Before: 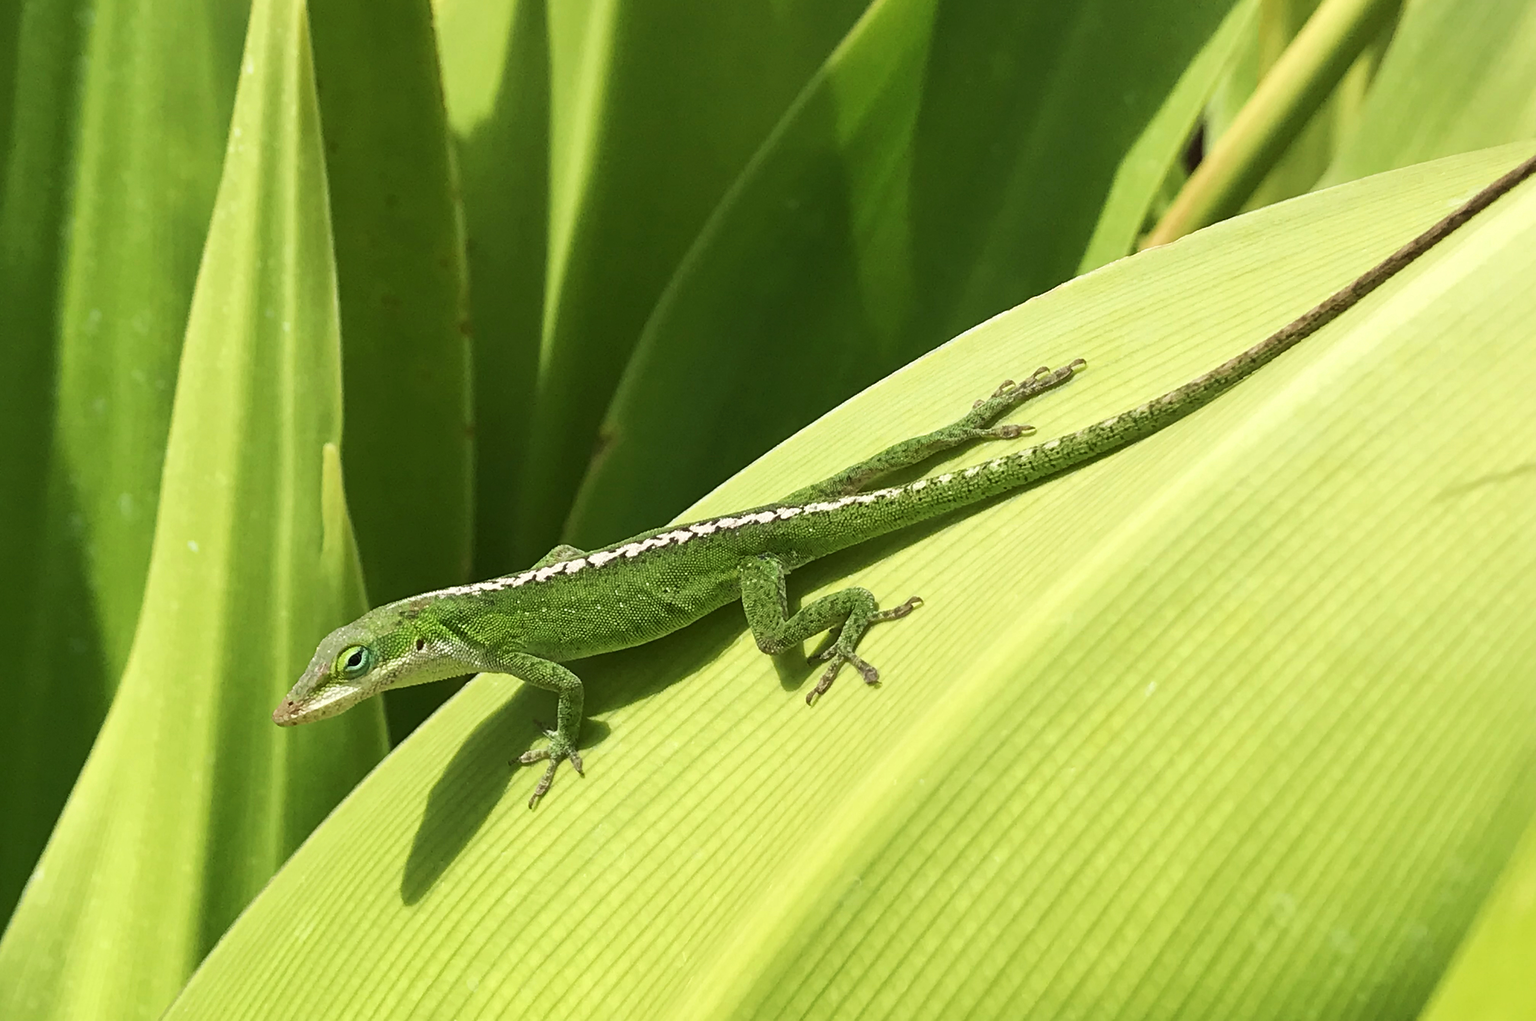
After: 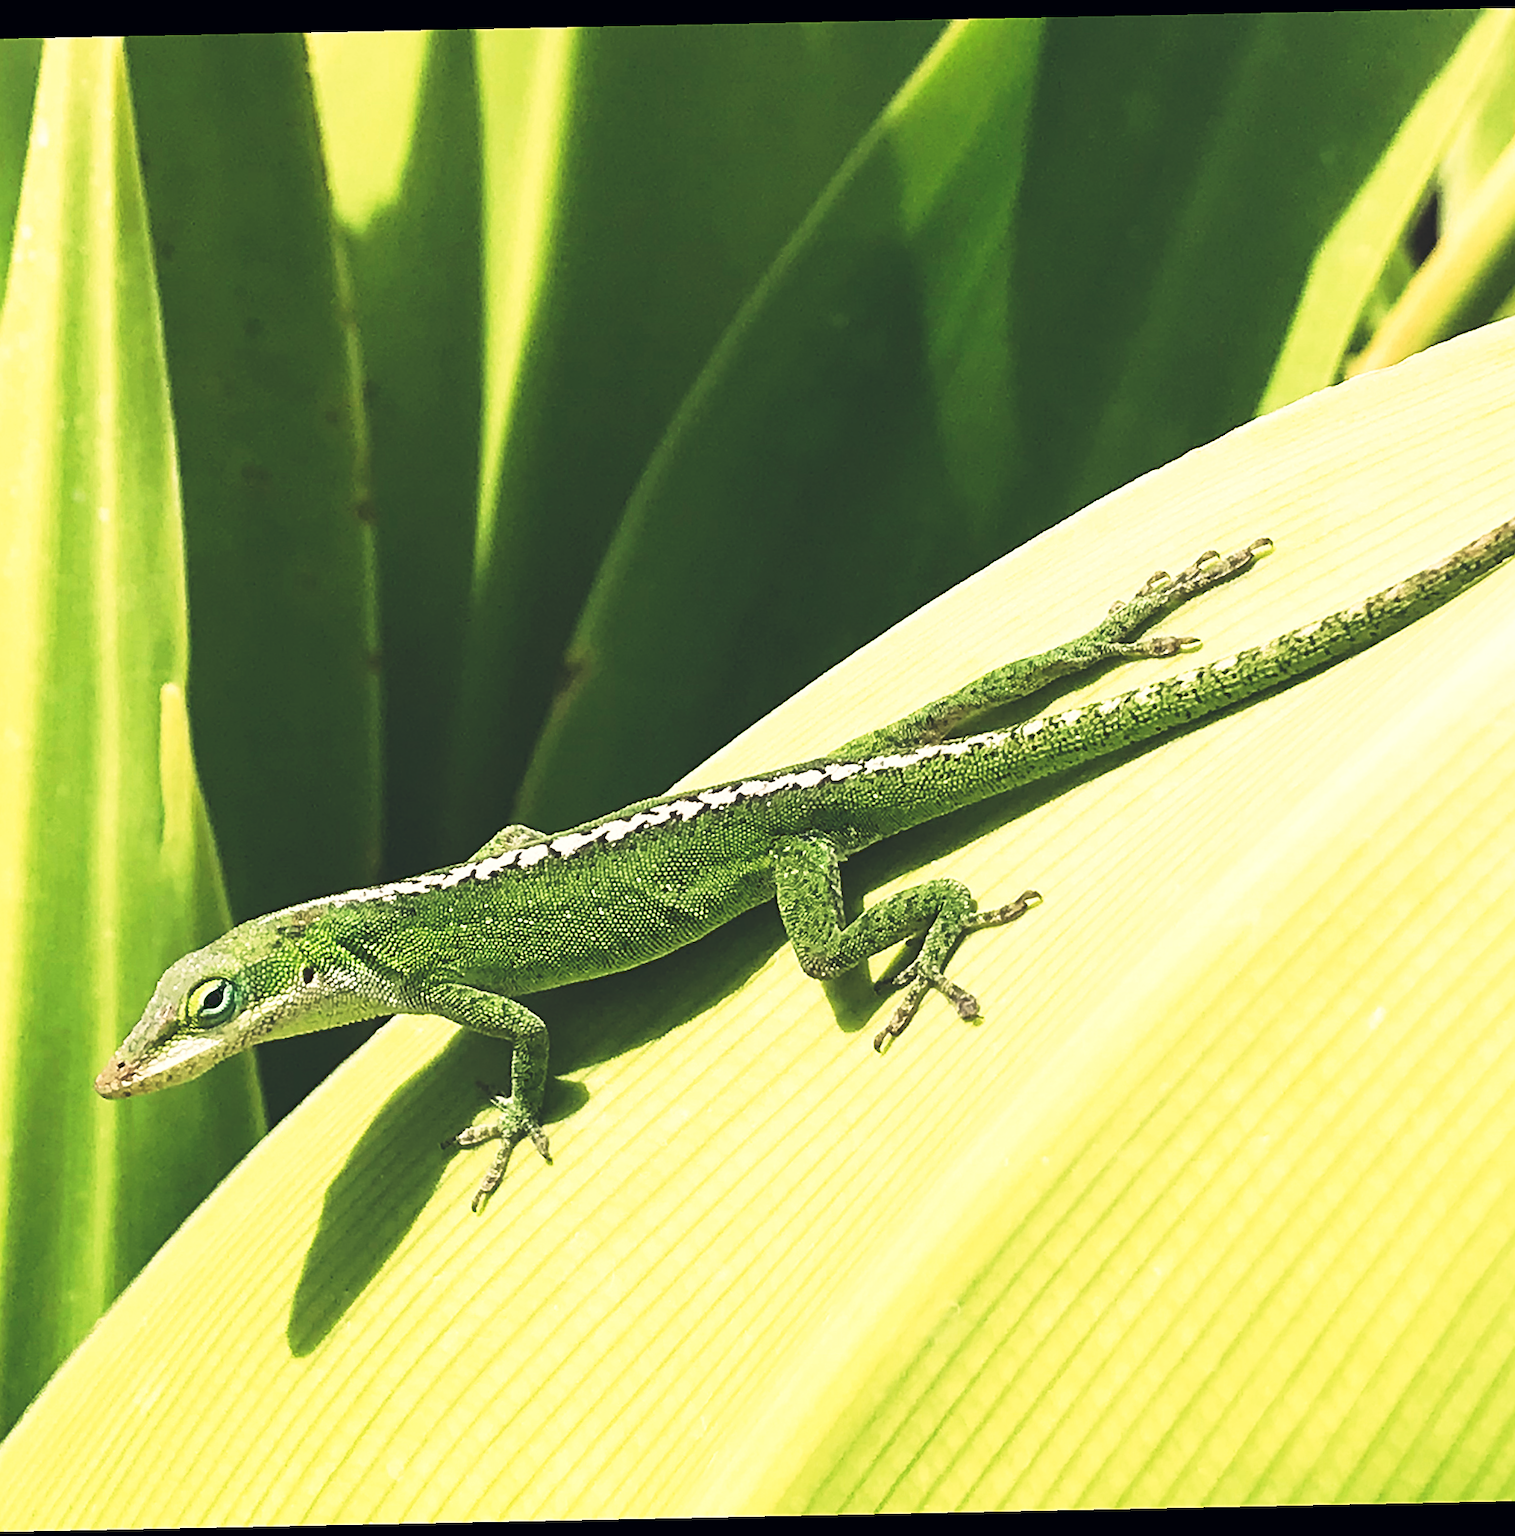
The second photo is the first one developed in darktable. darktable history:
crop and rotate: left 14.292%, right 19.041%
exposure: exposure 0.161 EV, compensate highlight preservation false
contrast brightness saturation: saturation -0.17
color correction: highlights a* 2.75, highlights b* 5, shadows a* -2.04, shadows b* -4.84, saturation 0.8
rotate and perspective: rotation -1.17°, automatic cropping off
sharpen: on, module defaults
tone curve: curves: ch0 [(0, 0) (0.003, 0.142) (0.011, 0.142) (0.025, 0.147) (0.044, 0.147) (0.069, 0.152) (0.1, 0.16) (0.136, 0.172) (0.177, 0.193) (0.224, 0.221) (0.277, 0.264) (0.335, 0.322) (0.399, 0.399) (0.468, 0.49) (0.543, 0.593) (0.623, 0.723) (0.709, 0.841) (0.801, 0.925) (0.898, 0.976) (1, 1)], preserve colors none
